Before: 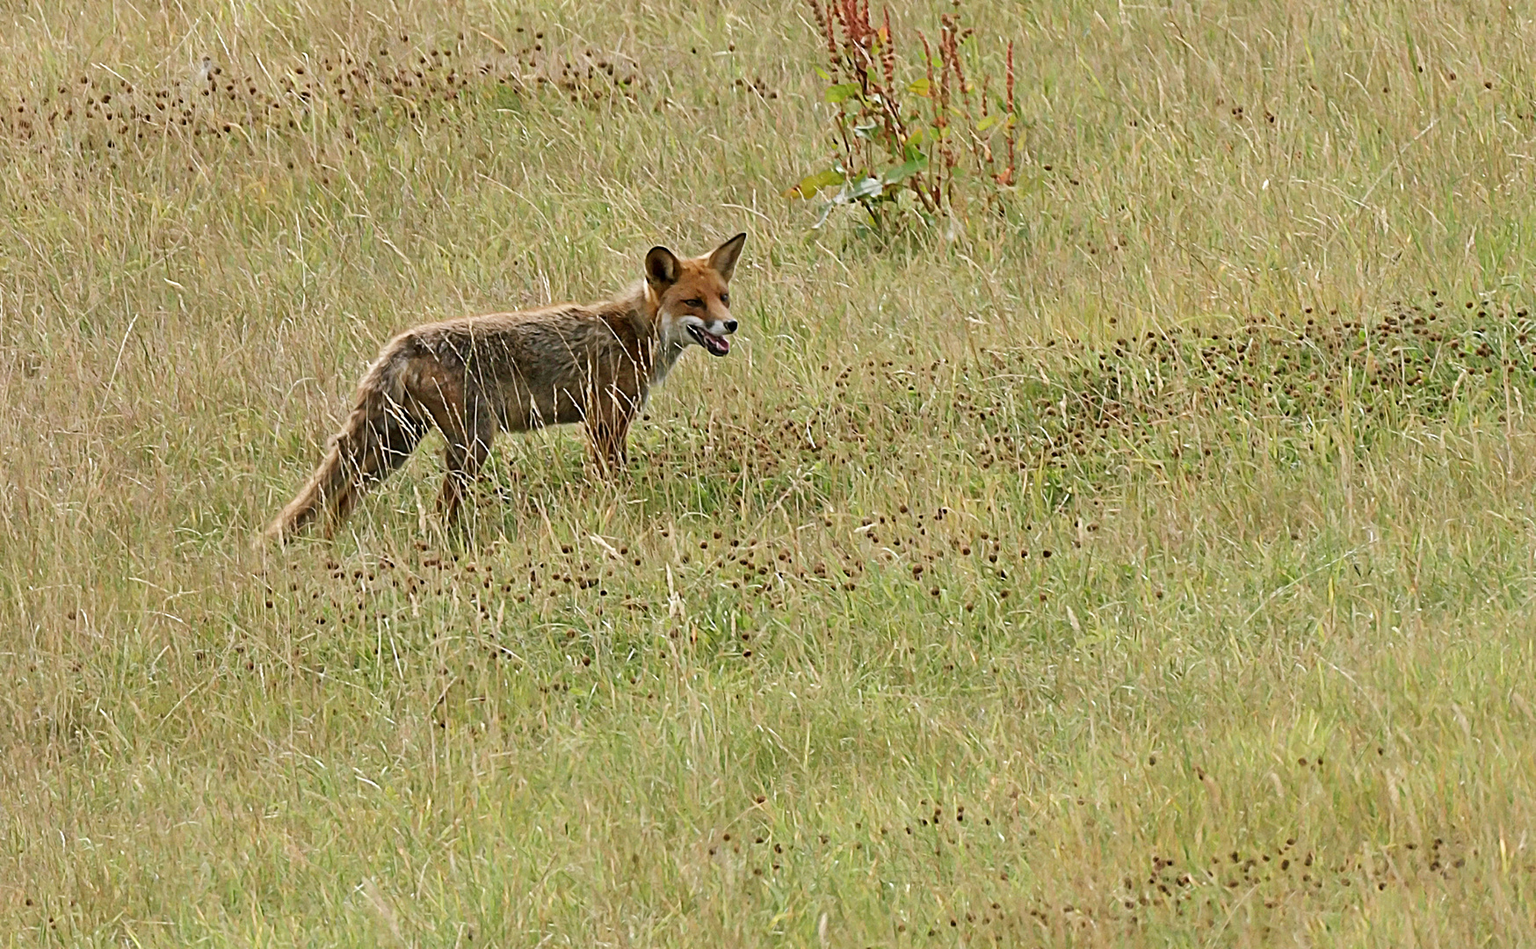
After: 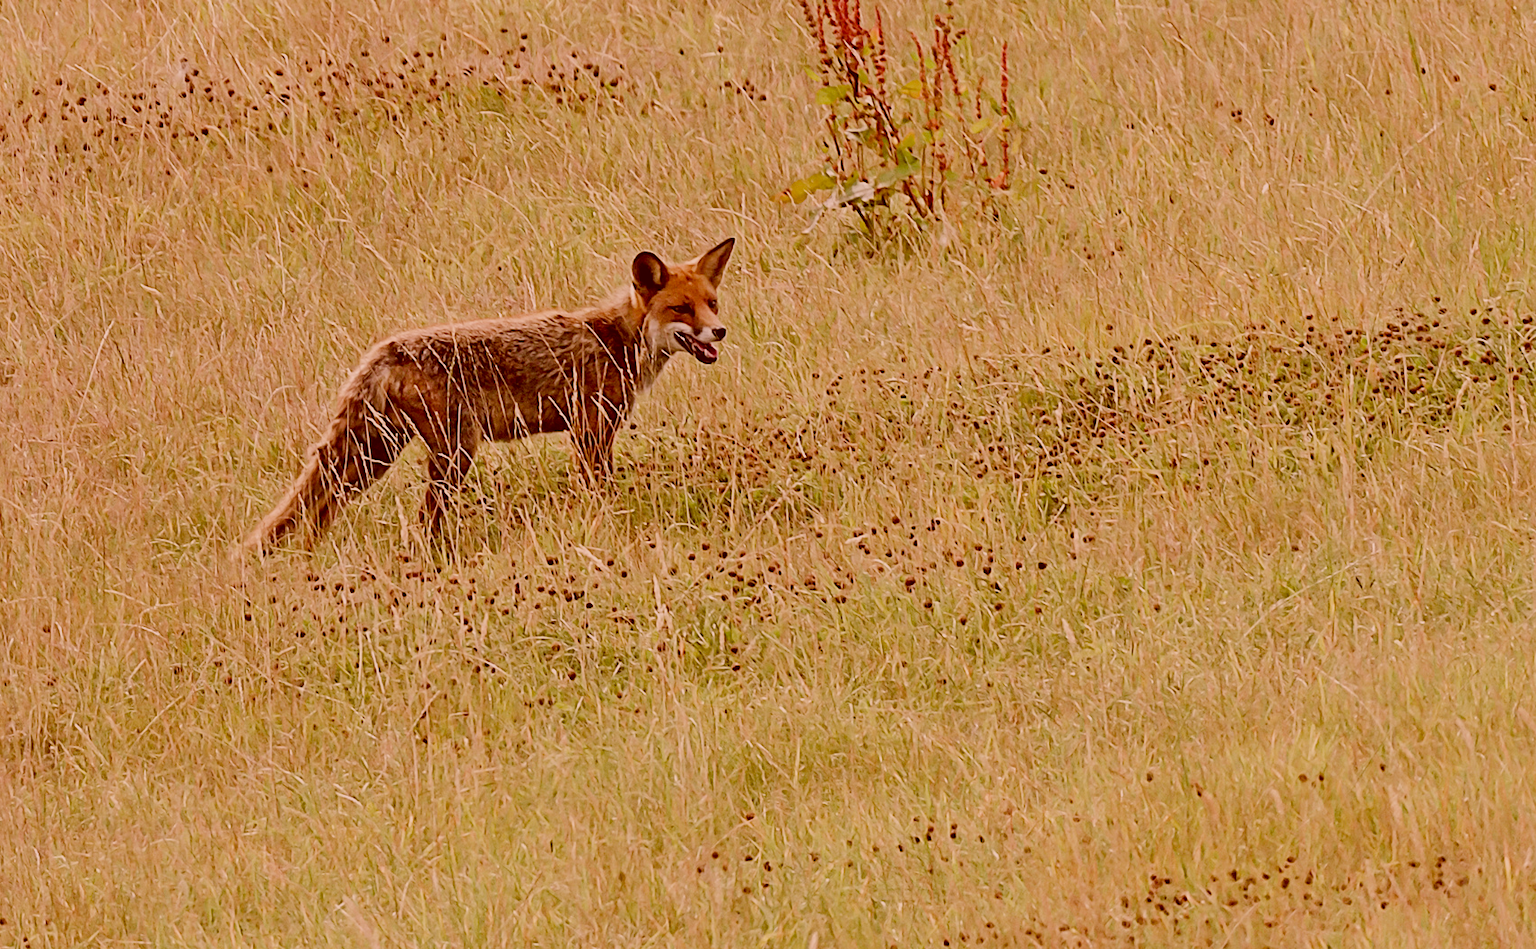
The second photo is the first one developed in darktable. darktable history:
filmic rgb: black relative exposure -6.98 EV, white relative exposure 5.63 EV, hardness 2.86
crop: left 1.743%, right 0.268%, bottom 2.011%
color balance rgb: perceptual saturation grading › global saturation 20%, perceptual saturation grading › highlights -25%, perceptual saturation grading › shadows 25%
color correction: highlights a* 9.03, highlights b* 8.71, shadows a* 40, shadows b* 40, saturation 0.8
white balance: red 1.009, blue 1.027
